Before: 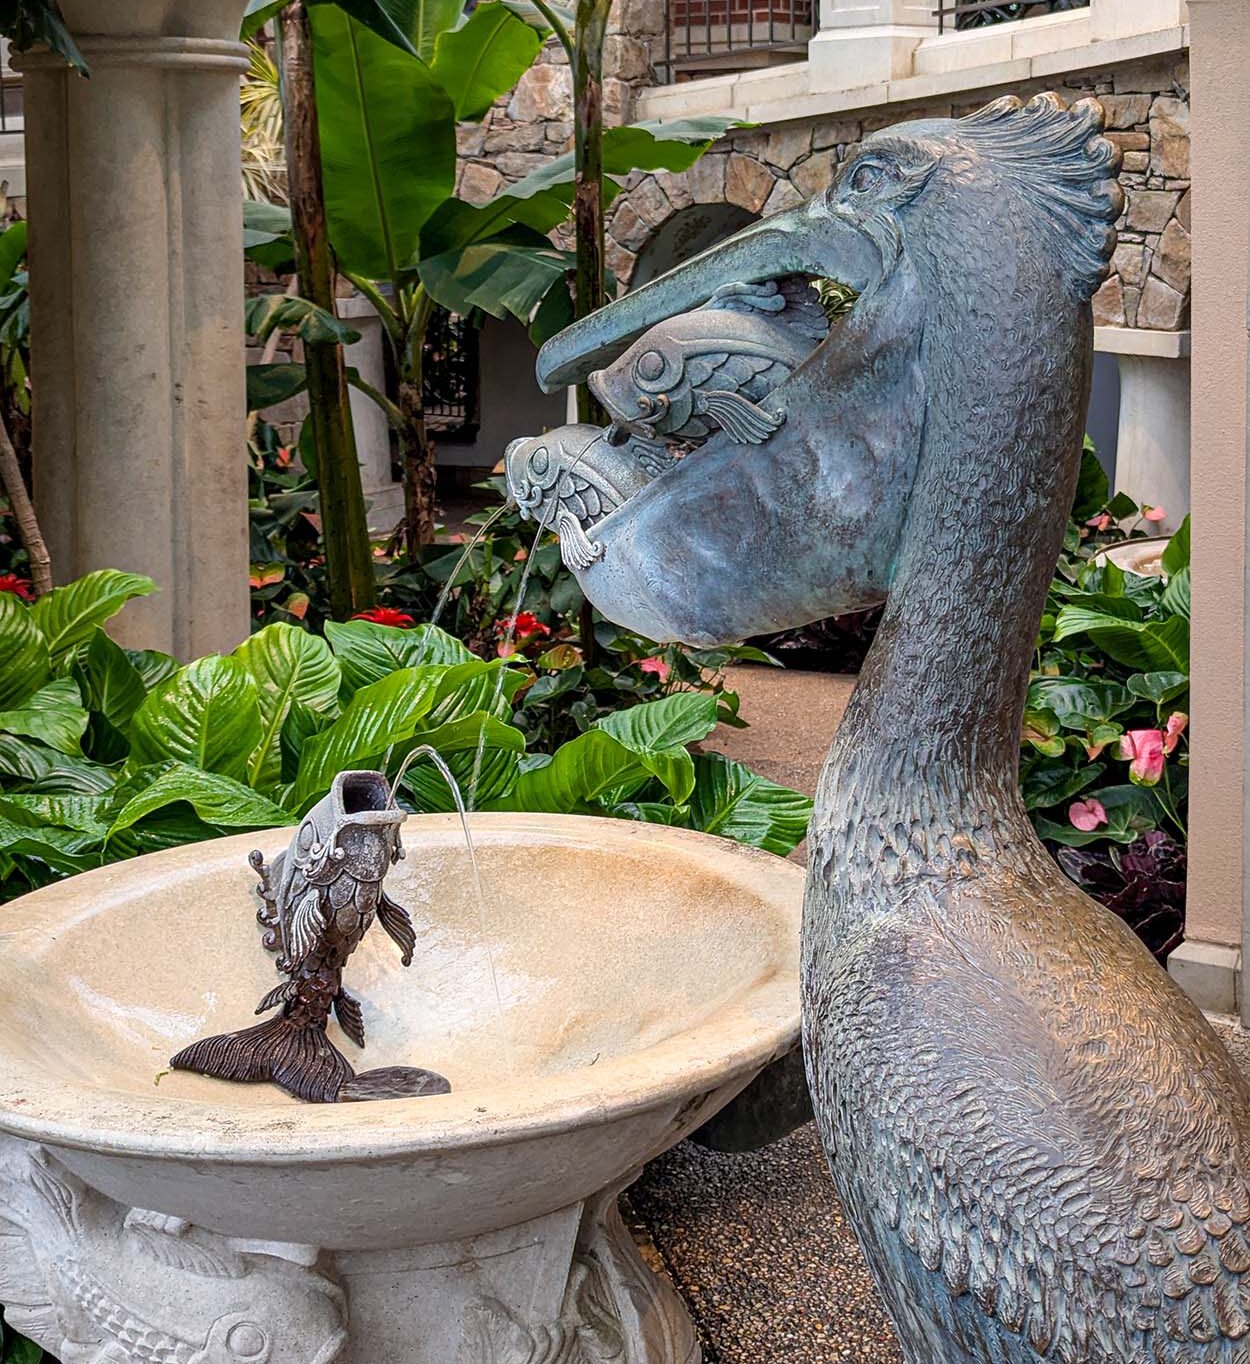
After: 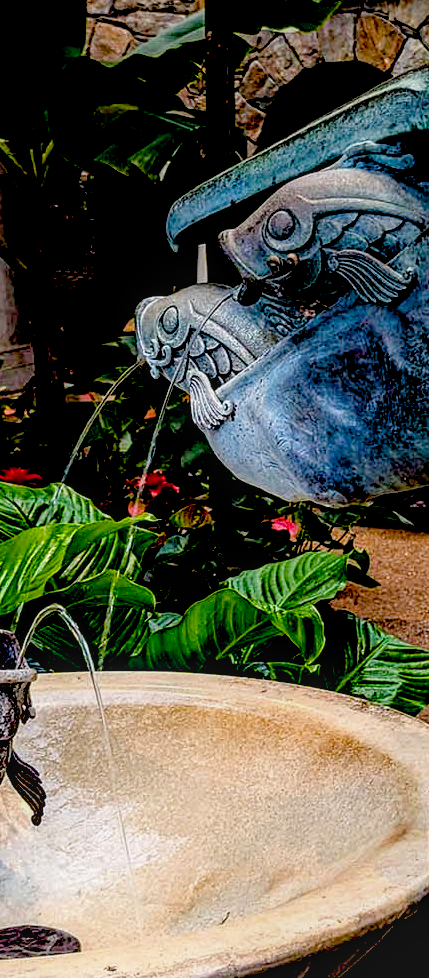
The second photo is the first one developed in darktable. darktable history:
color balance rgb: power › hue 328.62°, global offset › luminance -0.496%, perceptual saturation grading › global saturation 20%, perceptual saturation grading › highlights -25.087%, perceptual saturation grading › shadows 24.82%
exposure: black level correction 0.099, exposure -0.086 EV, compensate exposure bias true, compensate highlight preservation false
local contrast: on, module defaults
crop and rotate: left 29.72%, top 10.373%, right 35.904%, bottom 17.913%
